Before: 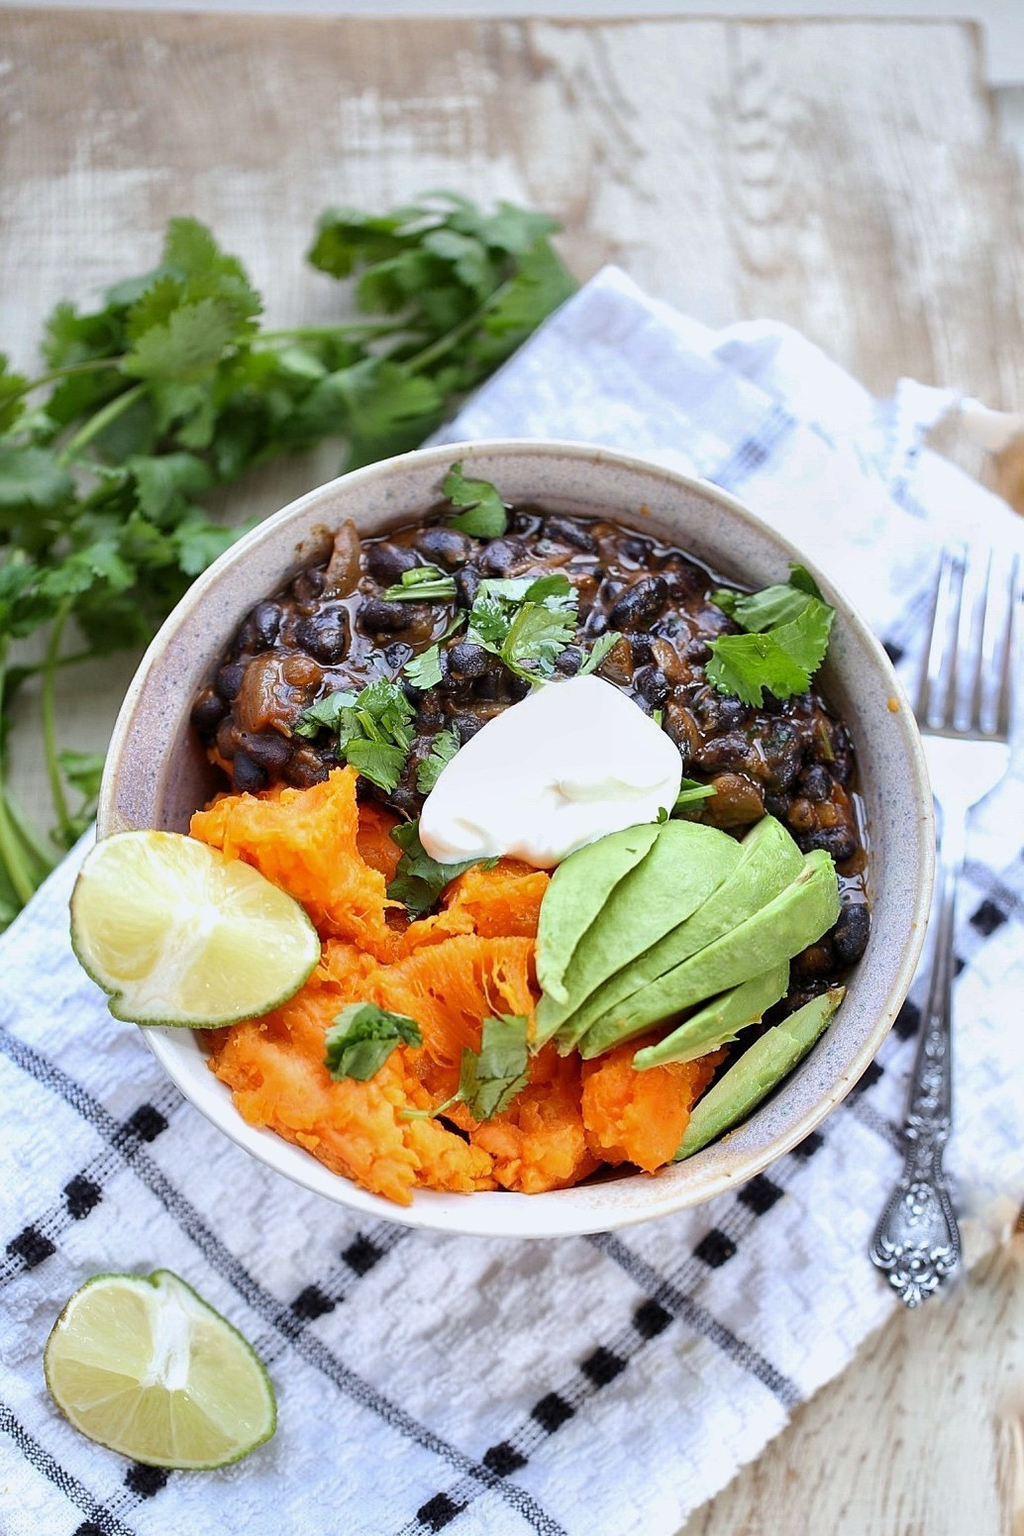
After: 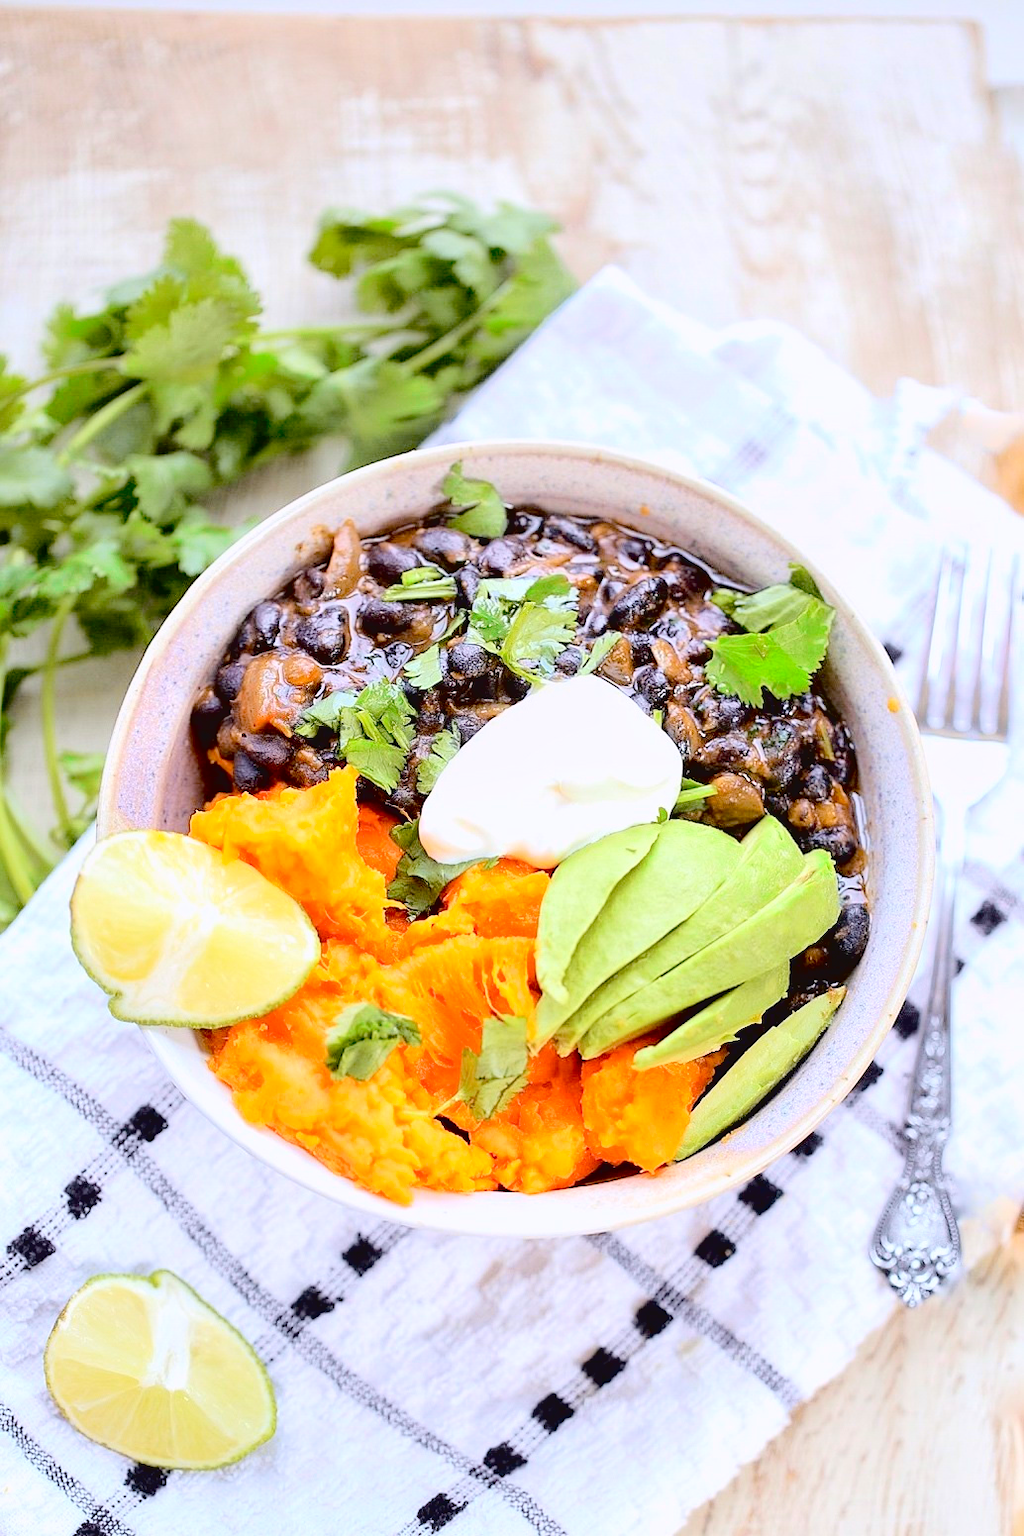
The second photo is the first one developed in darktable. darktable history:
global tonemap: drago (0.7, 100)
tone curve: curves: ch0 [(0.003, 0.015) (0.104, 0.07) (0.236, 0.218) (0.401, 0.443) (0.495, 0.55) (0.65, 0.68) (0.832, 0.858) (1, 0.977)]; ch1 [(0, 0) (0.161, 0.092) (0.35, 0.33) (0.379, 0.401) (0.45, 0.466) (0.489, 0.499) (0.55, 0.56) (0.621, 0.615) (0.718, 0.734) (1, 1)]; ch2 [(0, 0) (0.369, 0.427) (0.44, 0.434) (0.502, 0.501) (0.557, 0.55) (0.586, 0.59) (1, 1)], color space Lab, independent channels, preserve colors none
exposure: black level correction 0.008, exposure 0.979 EV, compensate highlight preservation false
